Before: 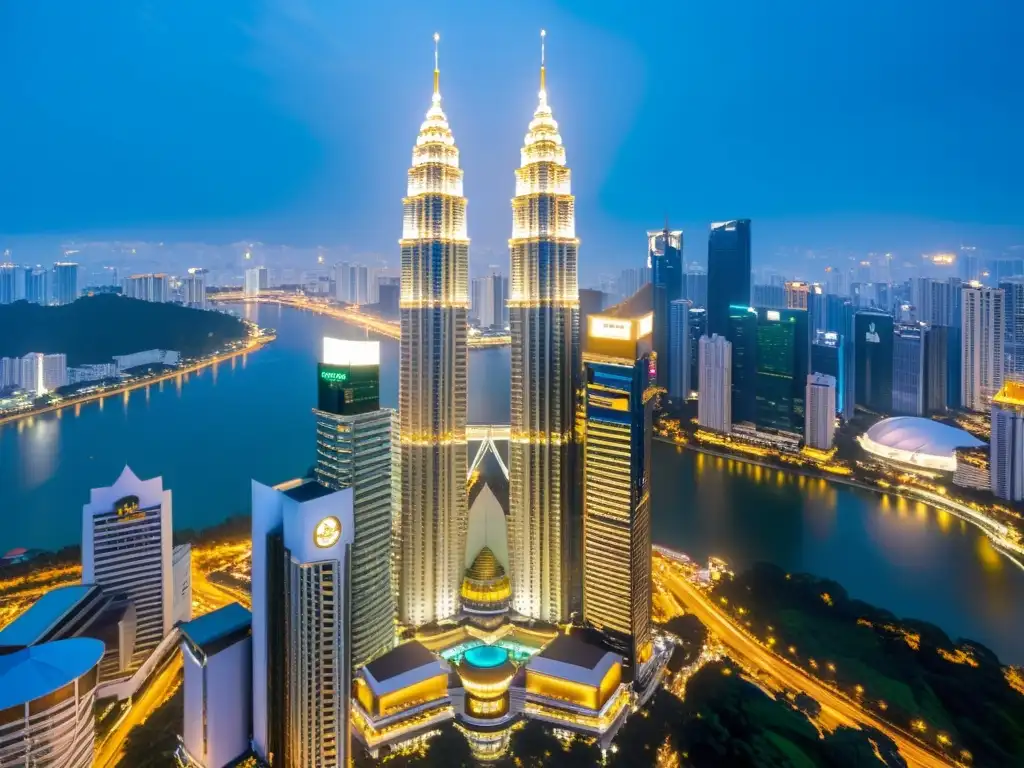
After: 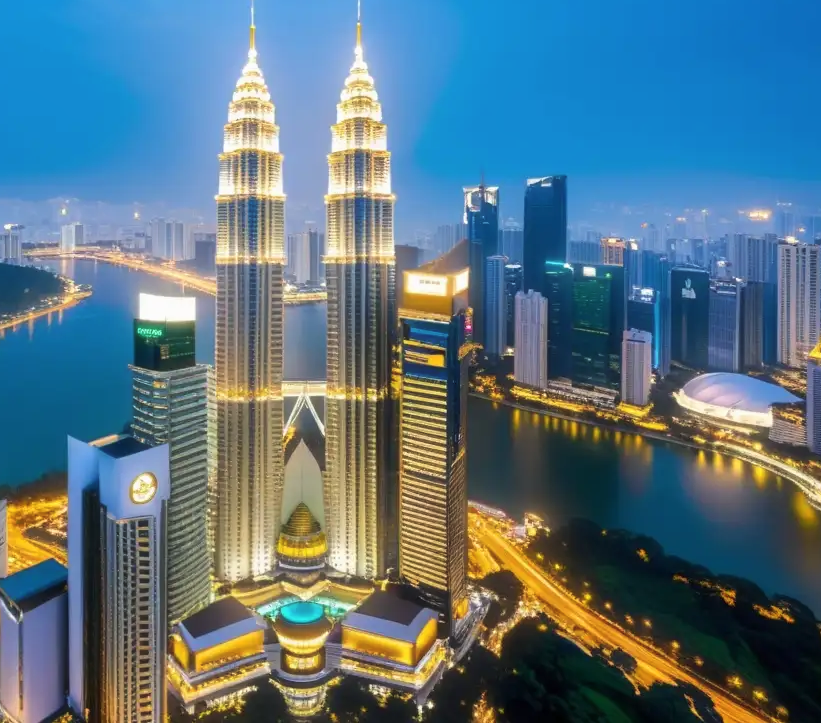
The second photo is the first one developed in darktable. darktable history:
crop and rotate: left 18.047%, top 5.81%, right 1.761%
haze removal: strength -0.056, compatibility mode true, adaptive false
